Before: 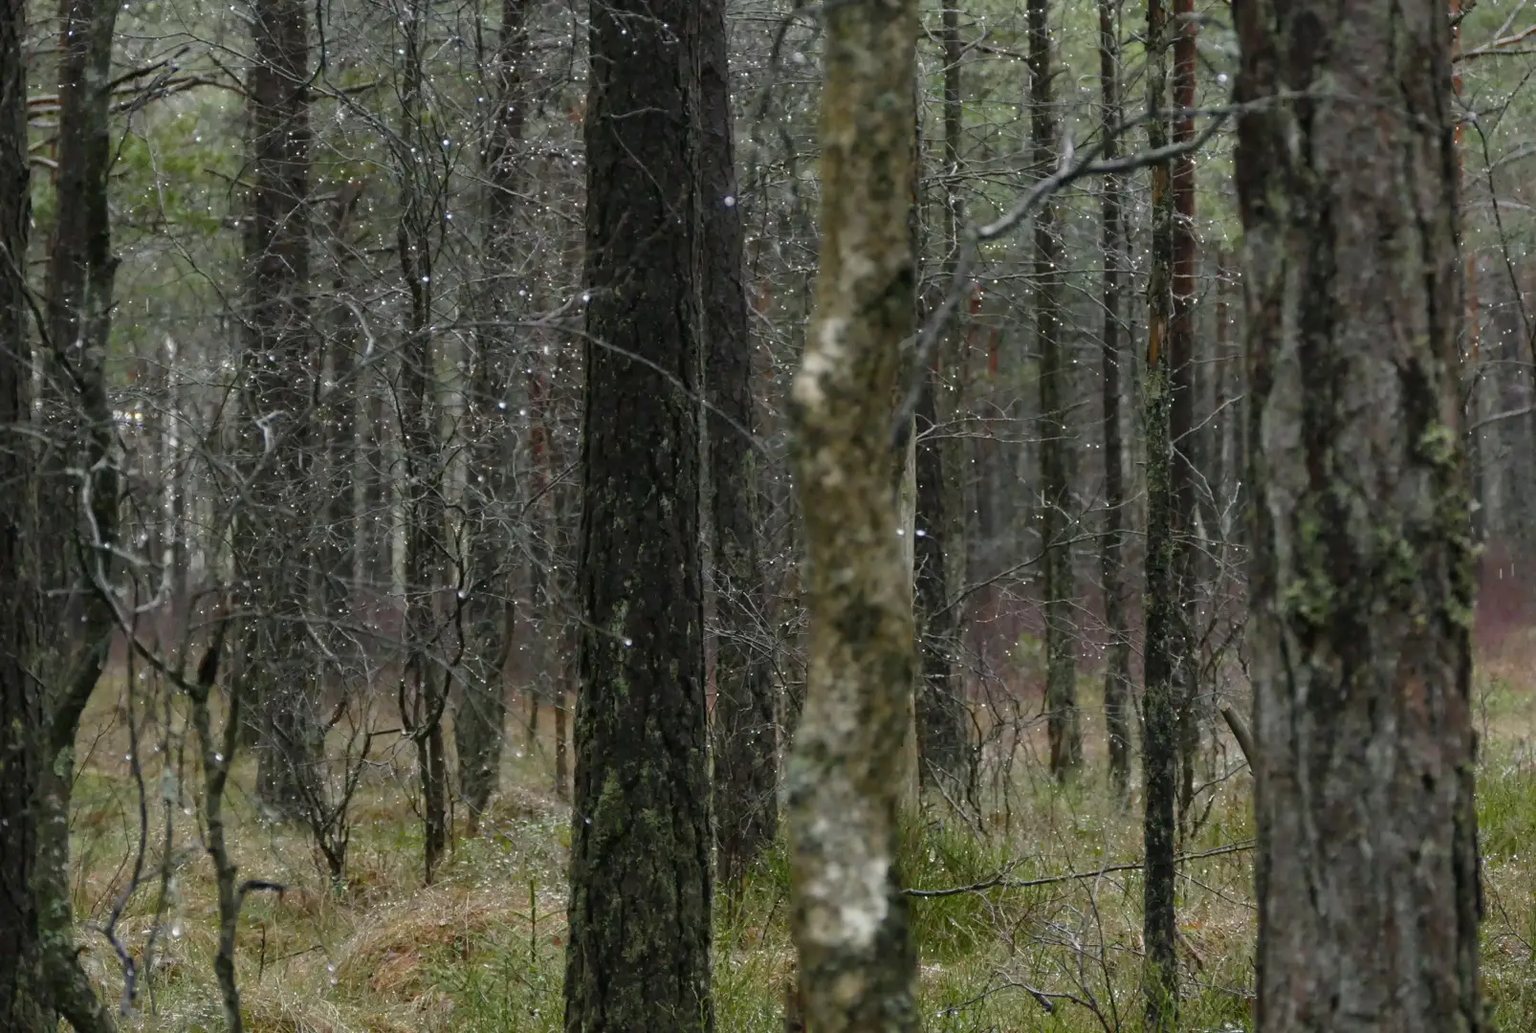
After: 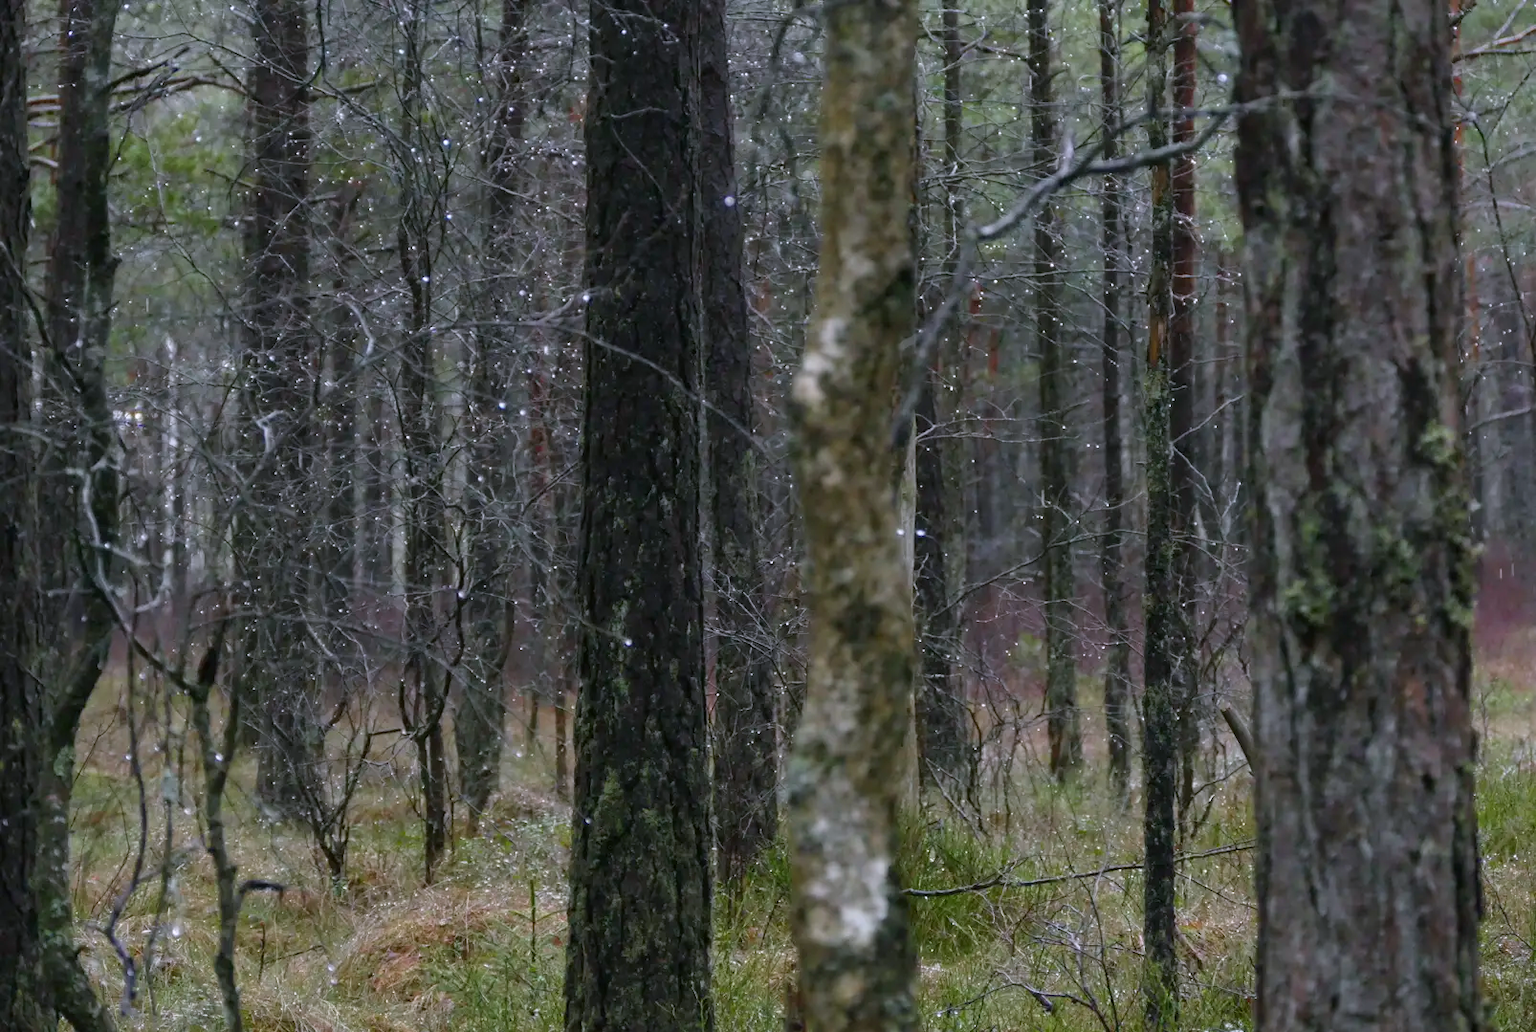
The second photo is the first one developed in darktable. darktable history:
color calibration: illuminant as shot in camera, x 0.37, y 0.382, temperature 4319.38 K, gamut compression 3
color correction: highlights a* 3.36, highlights b* 1.76, saturation 1.25
